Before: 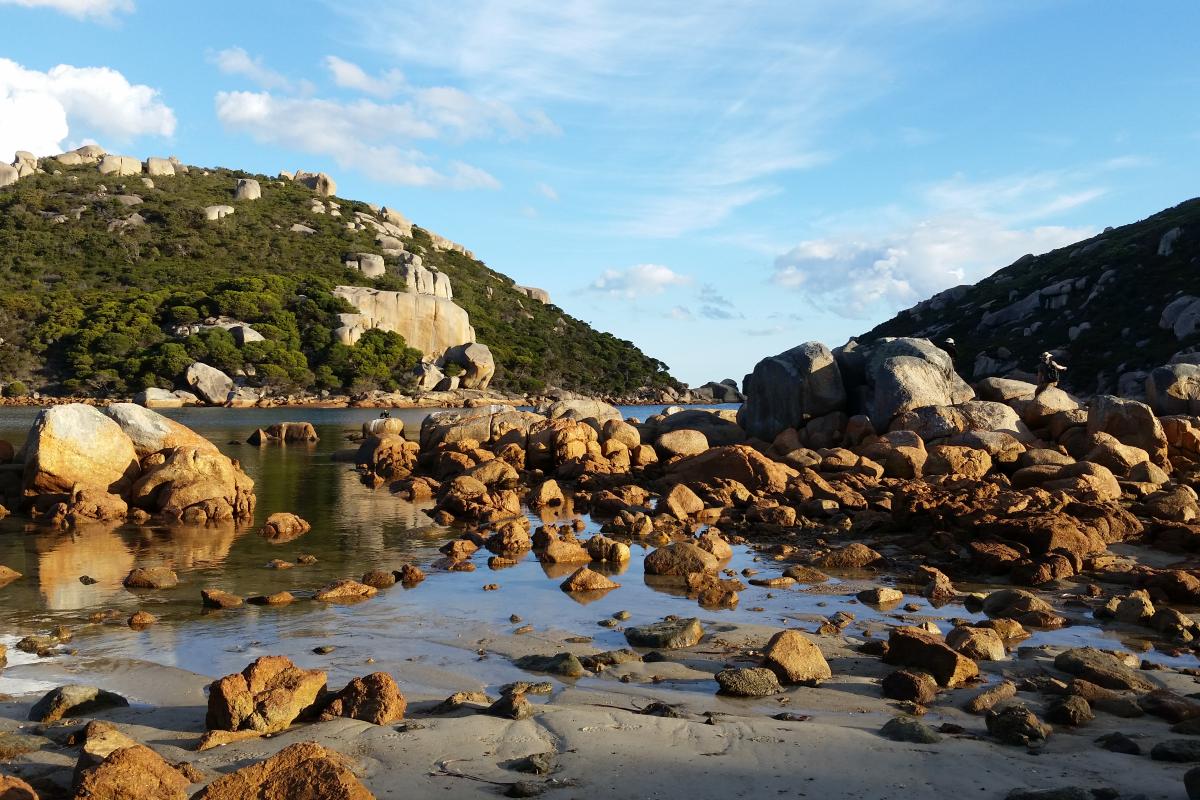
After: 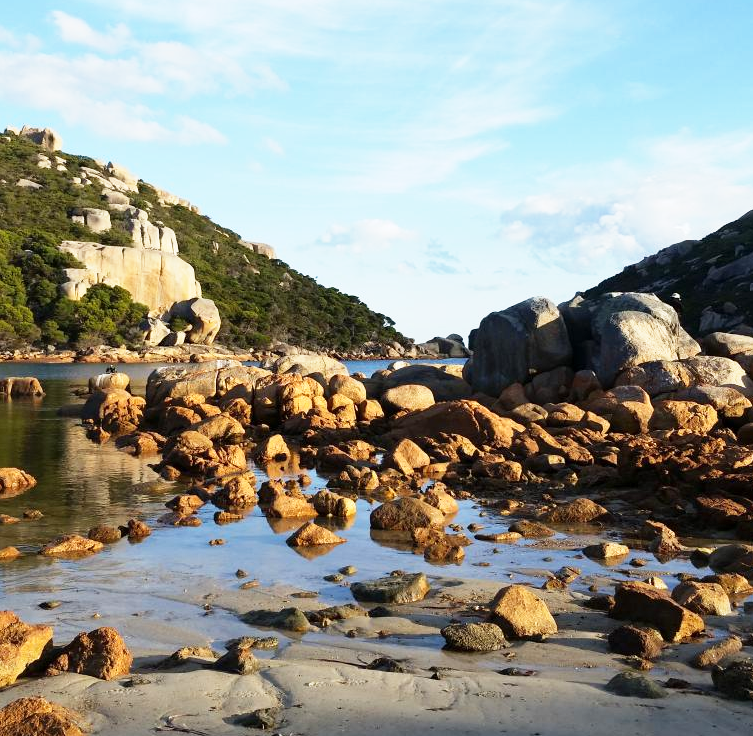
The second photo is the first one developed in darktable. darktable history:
crop and rotate: left 22.912%, top 5.632%, right 14.286%, bottom 2.343%
base curve: curves: ch0 [(0, 0) (0.579, 0.807) (1, 1)], preserve colors none
